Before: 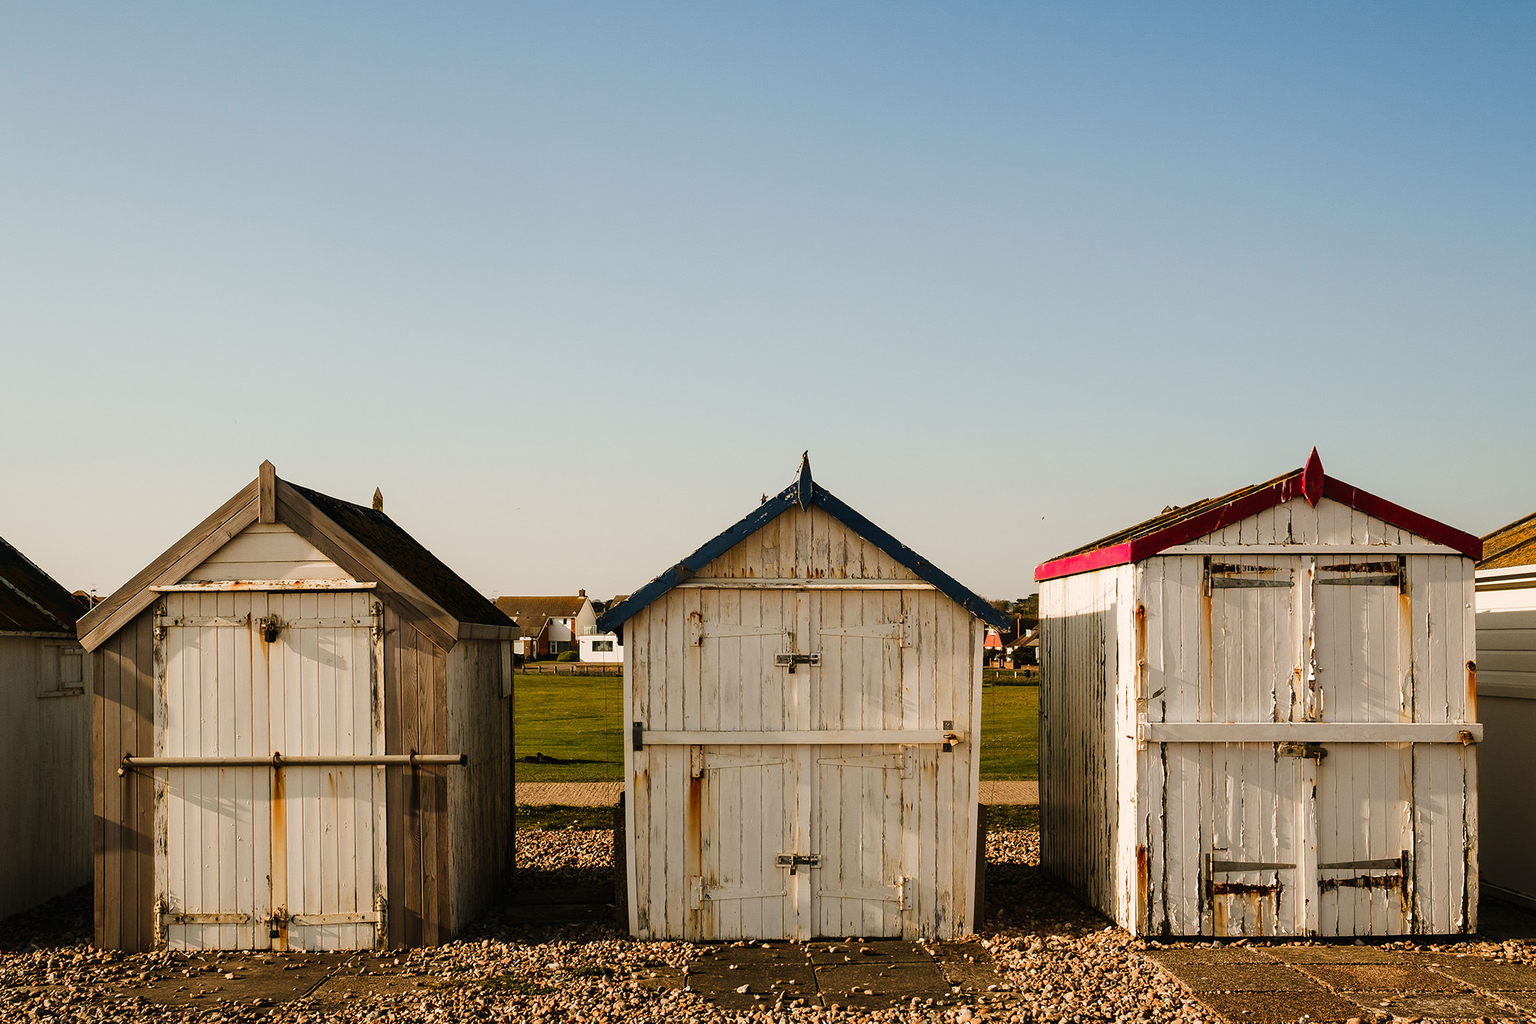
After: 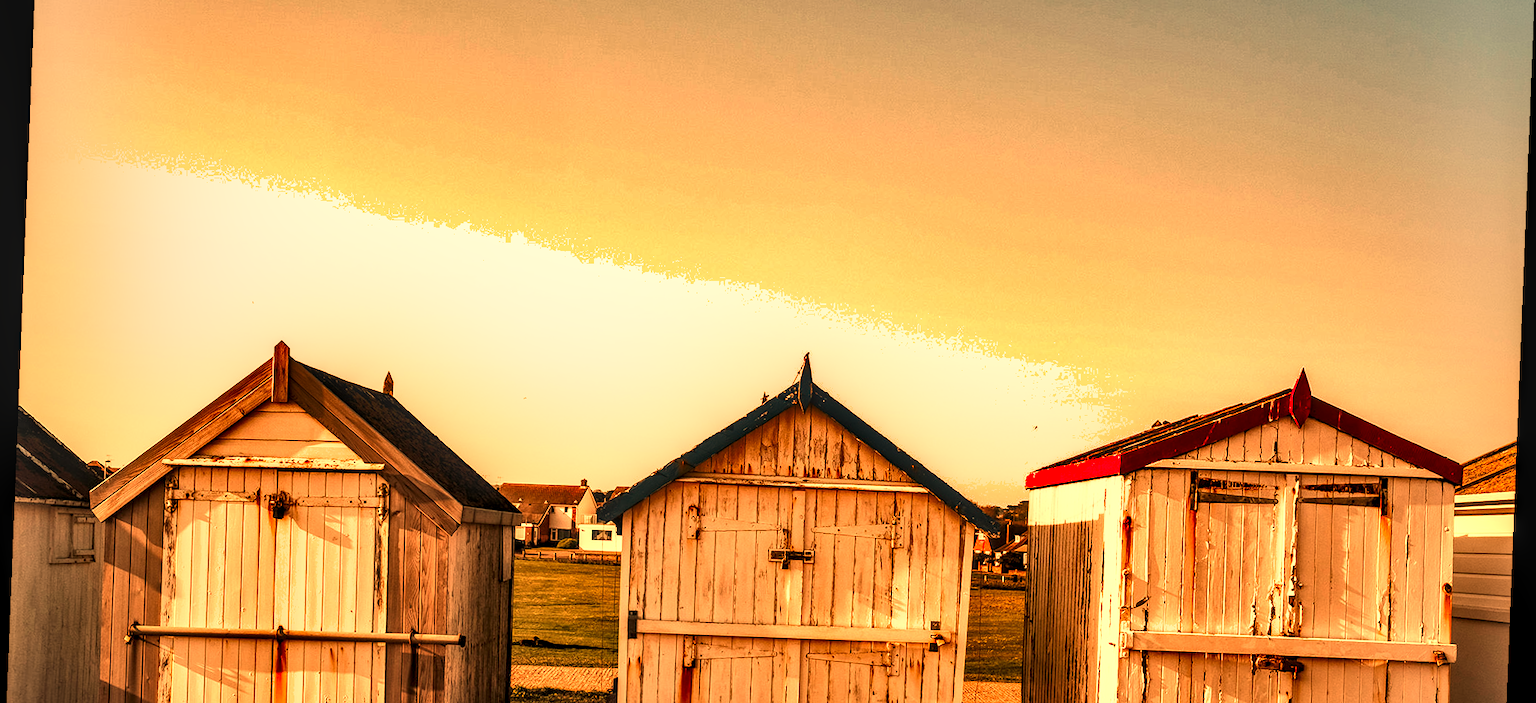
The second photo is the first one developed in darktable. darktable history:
local contrast: highlights 20%, detail 150%
color correction: highlights b* 3
white balance: red 1.467, blue 0.684
rotate and perspective: rotation 2.27°, automatic cropping off
exposure: black level correction 0, exposure 0.5 EV, compensate highlight preservation false
crop: top 11.166%, bottom 22.168%
shadows and highlights: shadows 60, highlights -60.23, soften with gaussian
